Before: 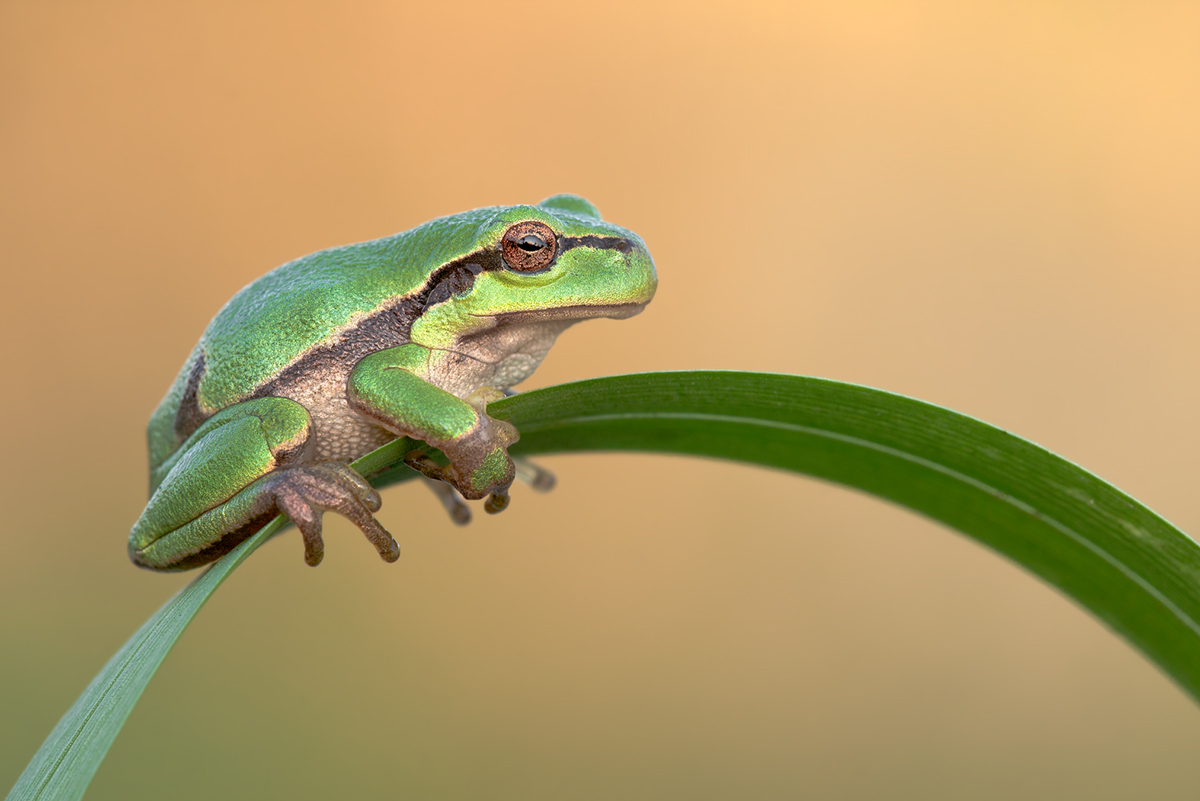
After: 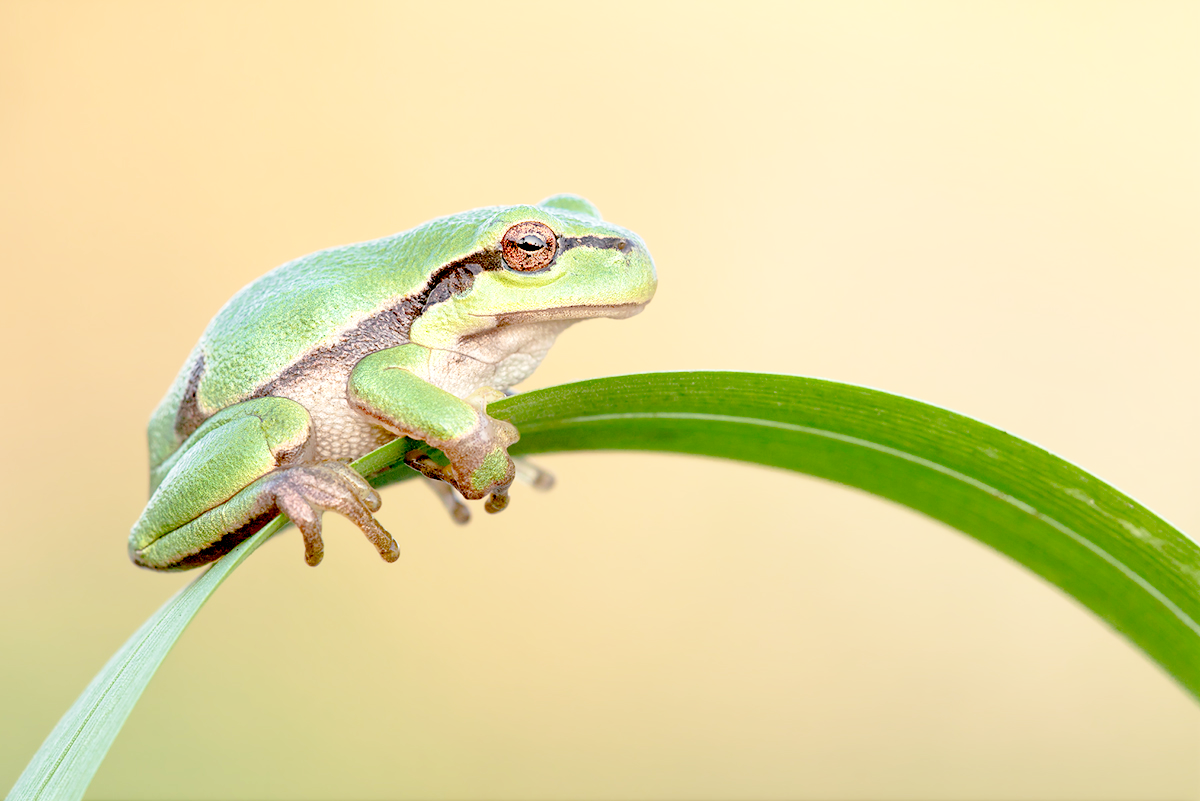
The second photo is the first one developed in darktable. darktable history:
base curve: curves: ch0 [(0, 0) (0.008, 0.007) (0.022, 0.029) (0.048, 0.089) (0.092, 0.197) (0.191, 0.399) (0.275, 0.534) (0.357, 0.65) (0.477, 0.78) (0.542, 0.833) (0.799, 0.973) (1, 1)], fusion 1, preserve colors none
